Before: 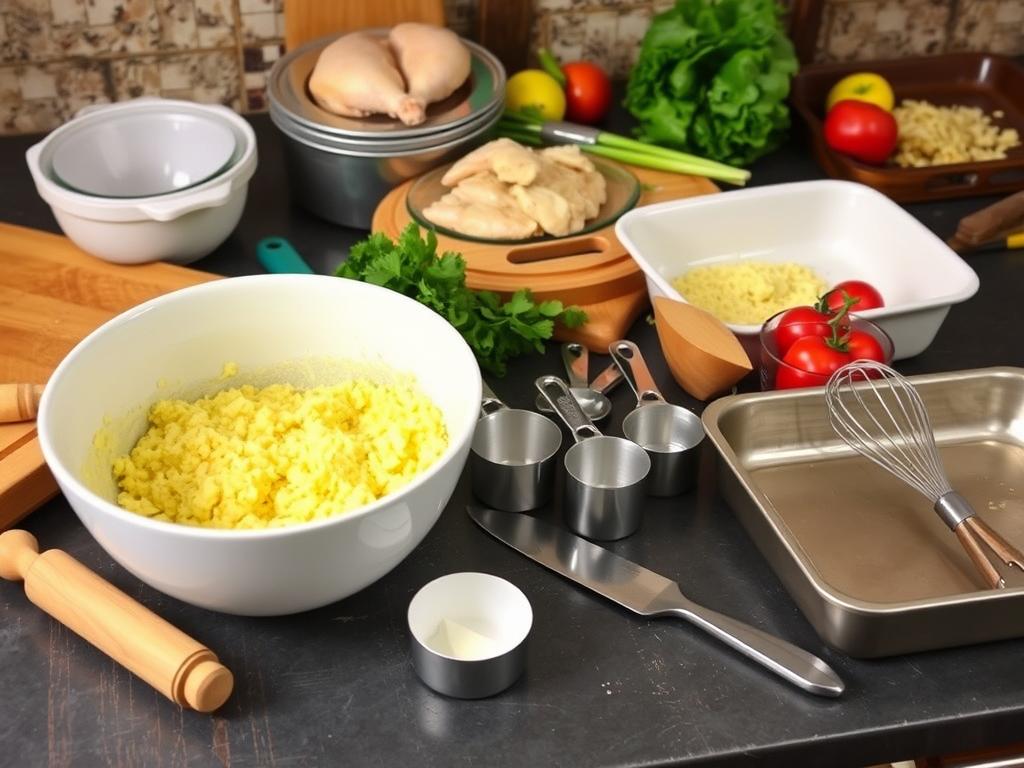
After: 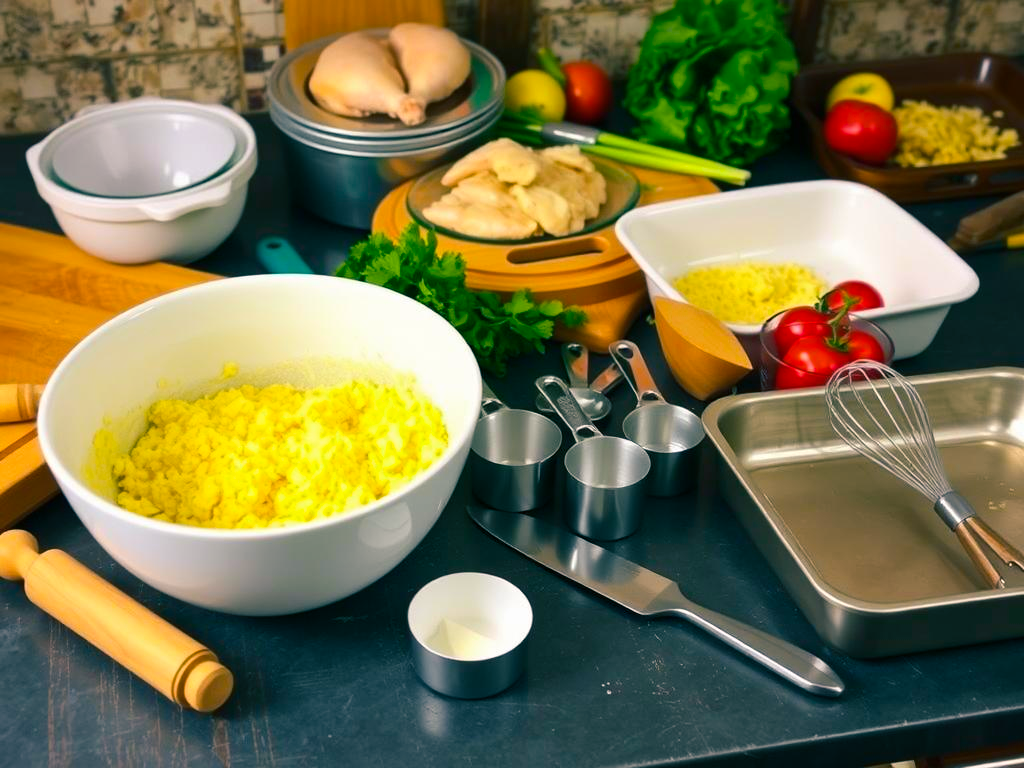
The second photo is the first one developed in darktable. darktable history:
shadows and highlights: shadows -23.53, highlights 47.11, highlights color adjustment 0.257%, soften with gaussian
color balance rgb: shadows lift › luminance -28.678%, shadows lift › chroma 10.256%, shadows lift › hue 227.94°, perceptual saturation grading › global saturation 31.095%, global vibrance 20%
